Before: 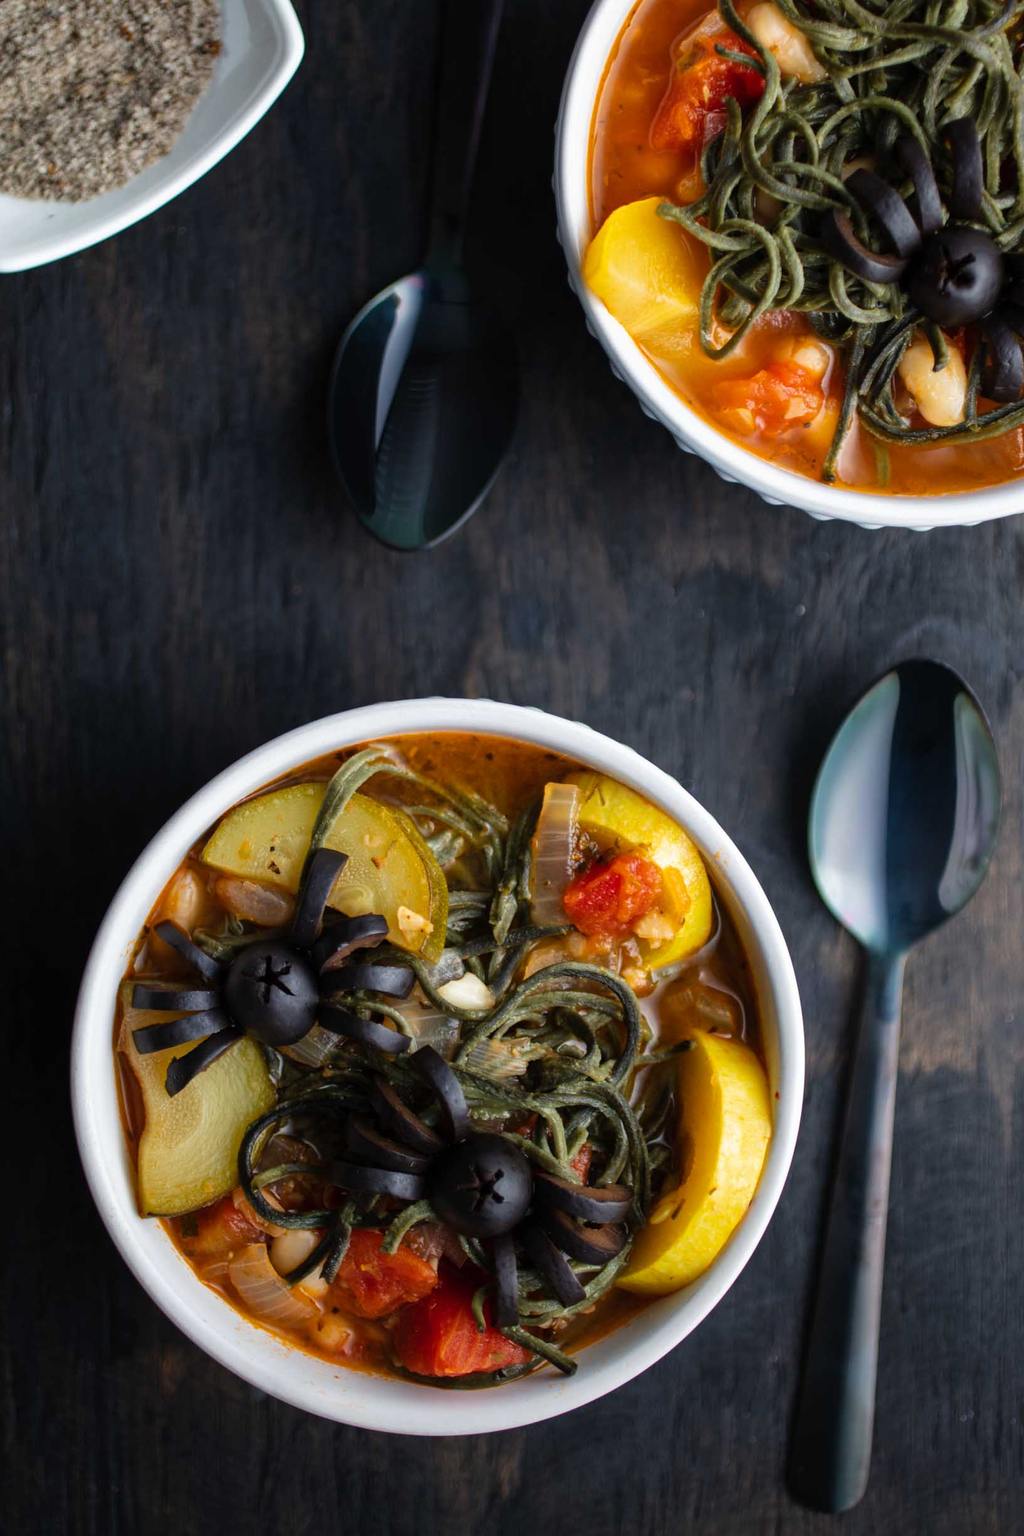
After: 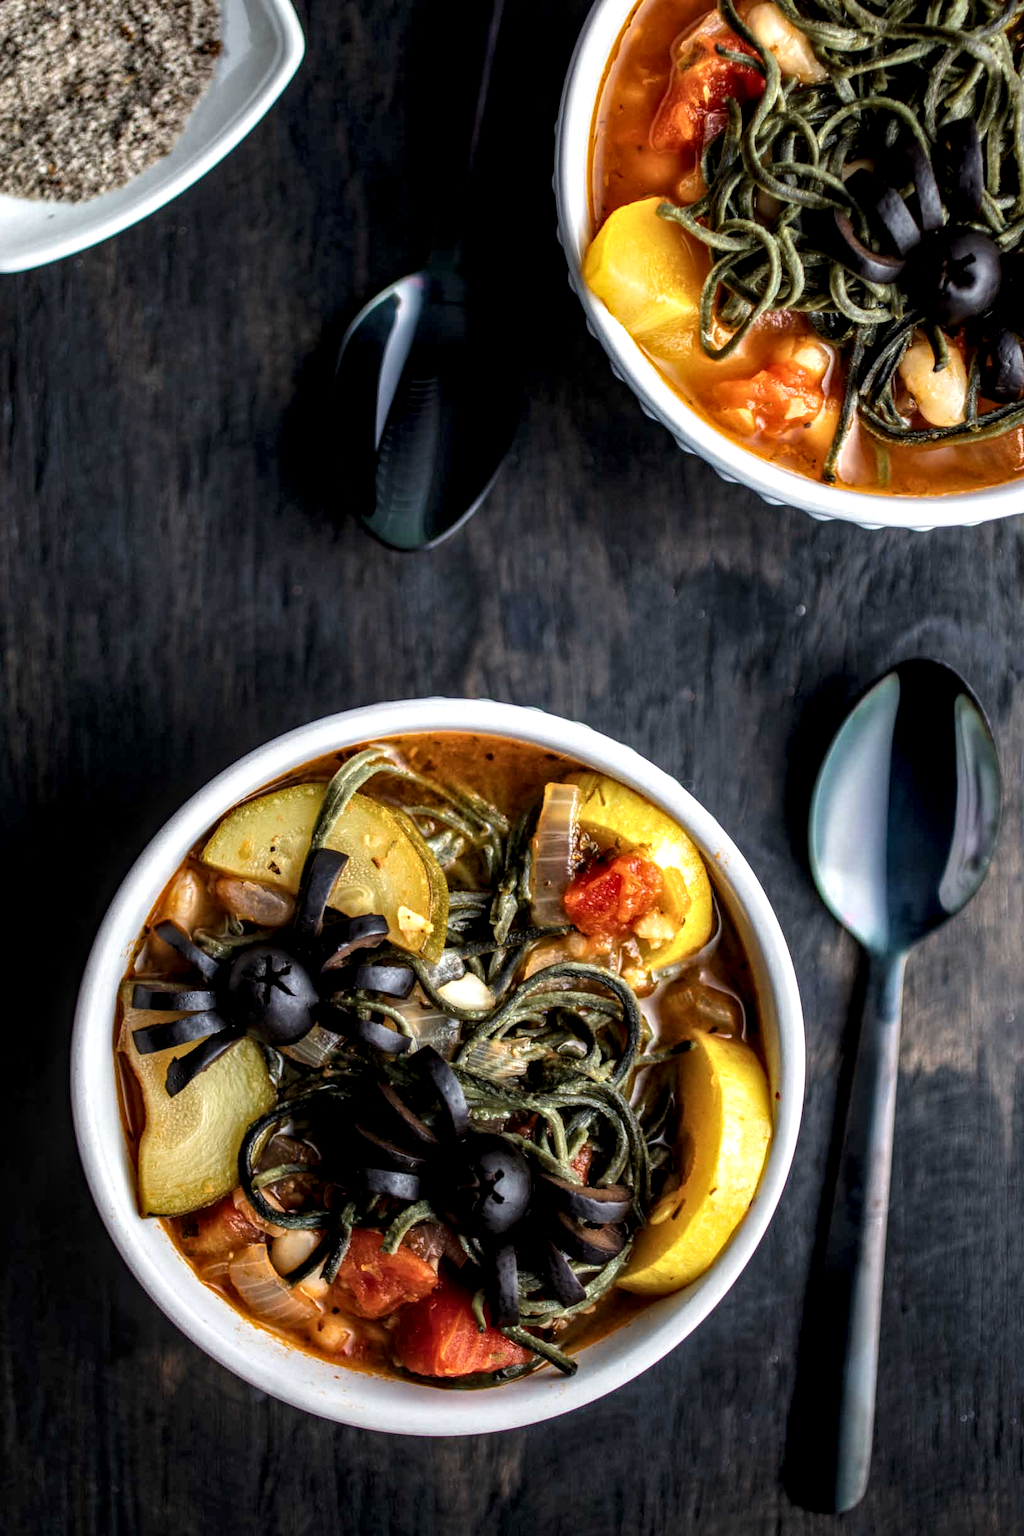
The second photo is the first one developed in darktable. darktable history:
local contrast: highlights 18%, detail 188%
